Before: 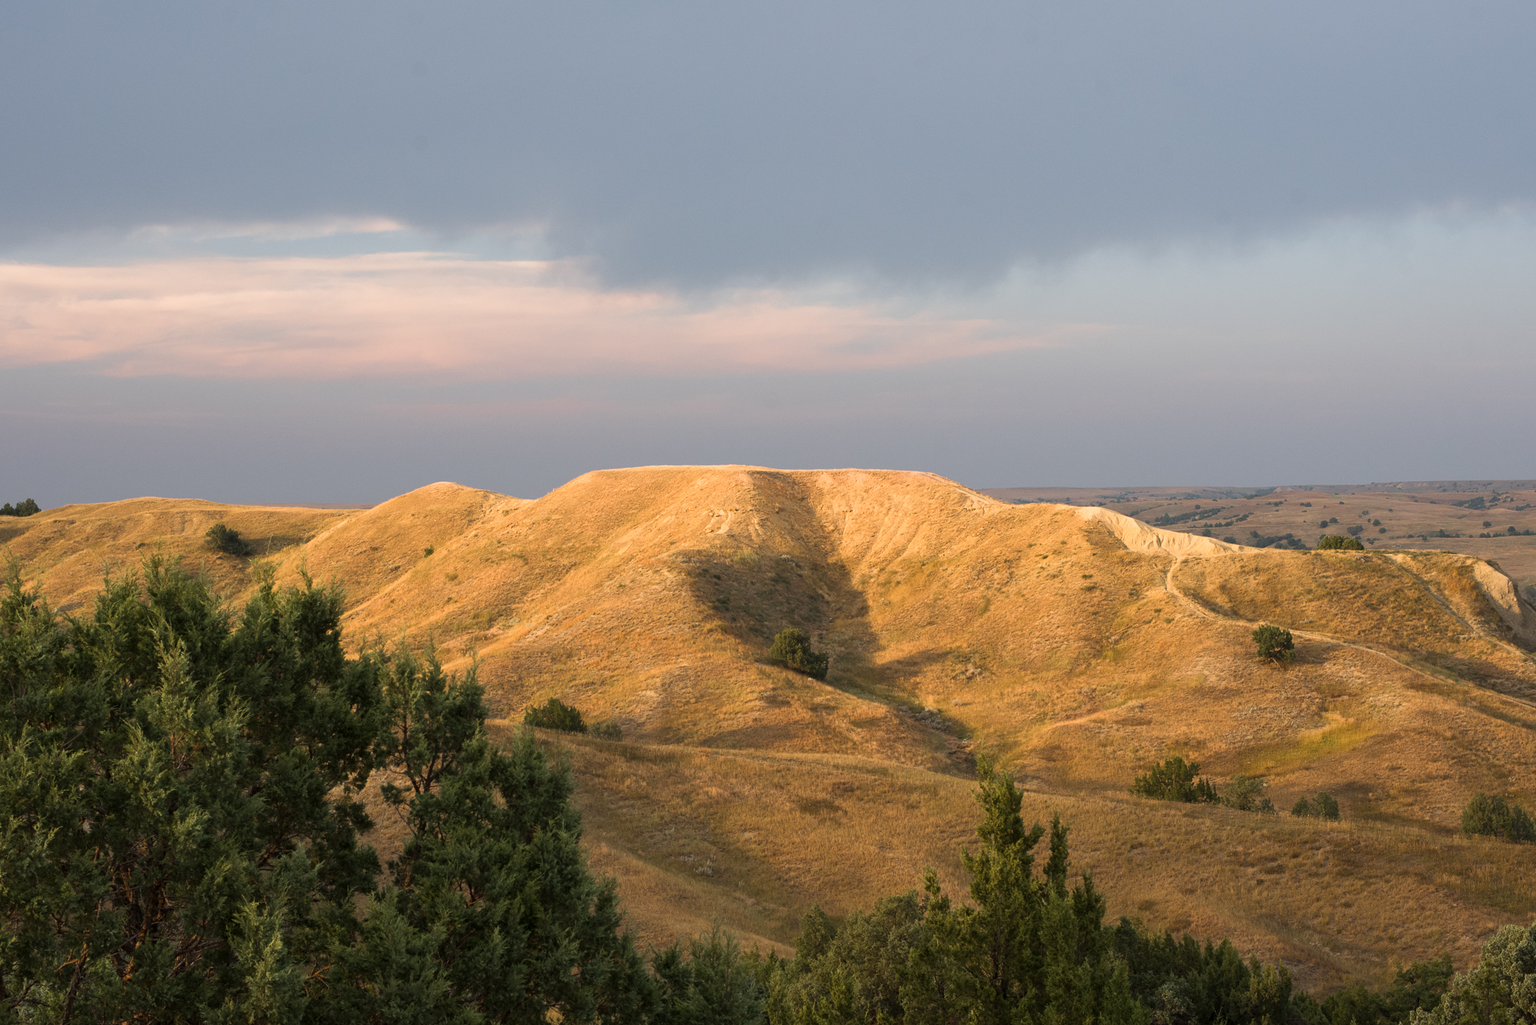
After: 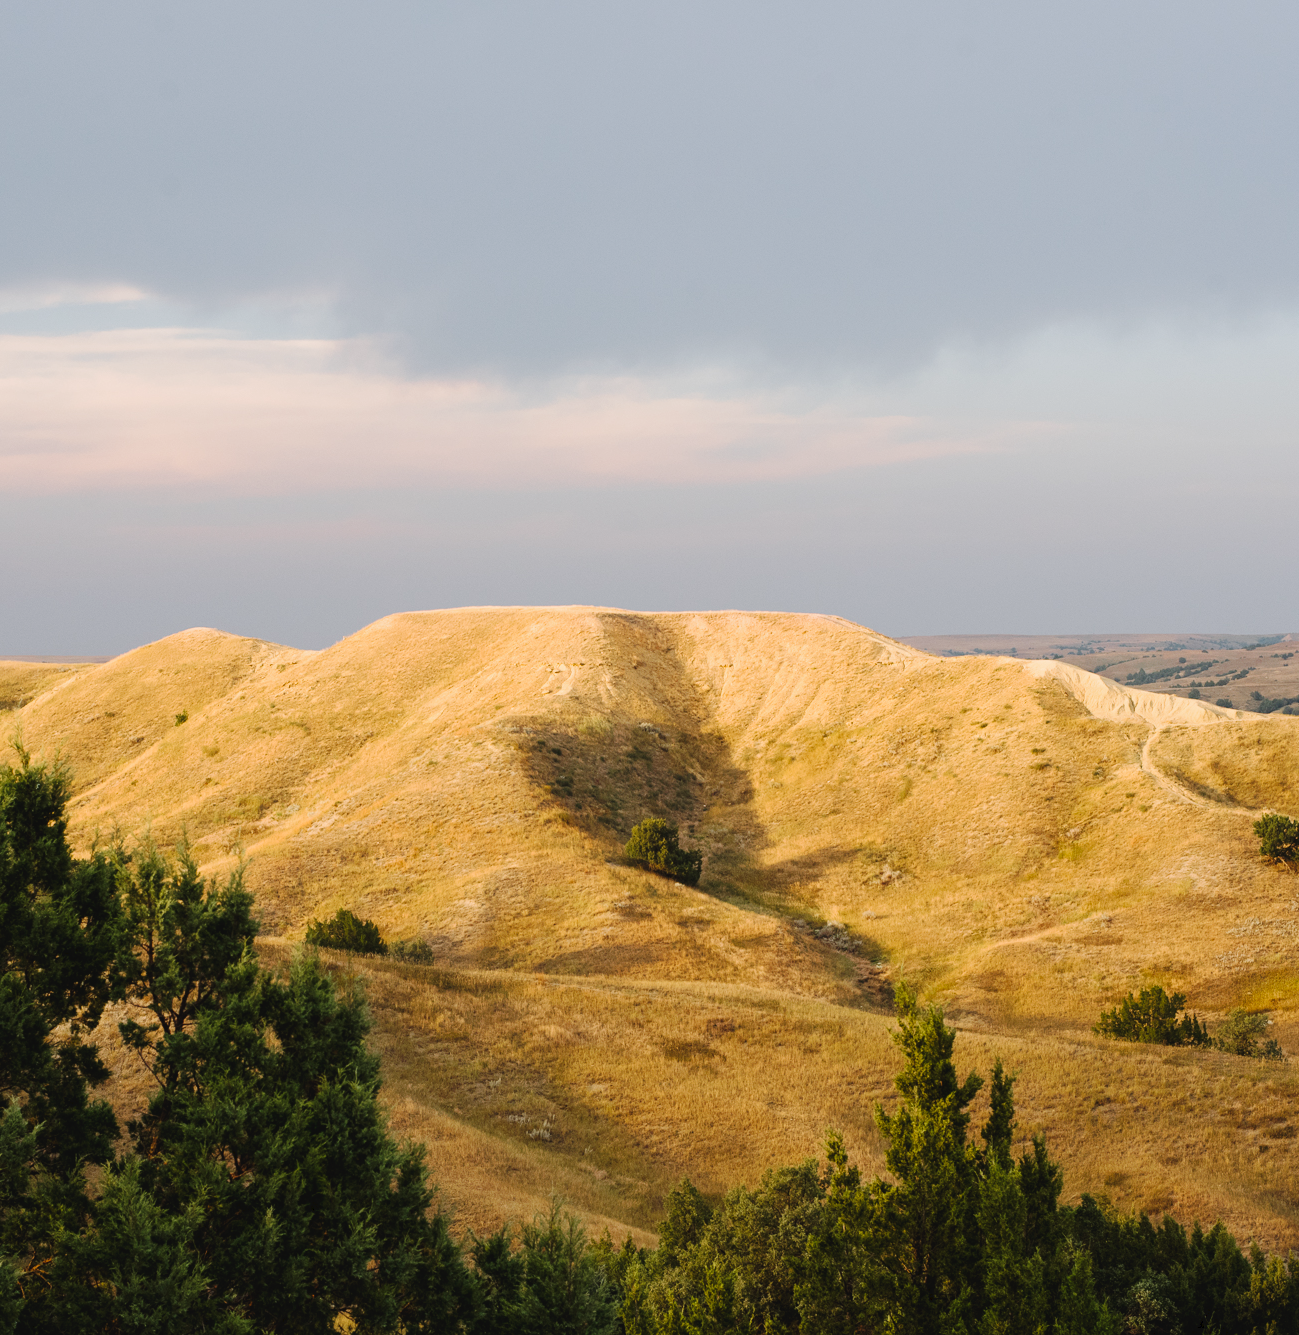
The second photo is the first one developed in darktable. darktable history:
tone curve: curves: ch0 [(0, 0) (0.003, 0.036) (0.011, 0.039) (0.025, 0.039) (0.044, 0.043) (0.069, 0.05) (0.1, 0.072) (0.136, 0.102) (0.177, 0.144) (0.224, 0.204) (0.277, 0.288) (0.335, 0.384) (0.399, 0.477) (0.468, 0.575) (0.543, 0.652) (0.623, 0.724) (0.709, 0.785) (0.801, 0.851) (0.898, 0.915) (1, 1)], preserve colors none
crop and rotate: left 18.878%, right 16.146%
